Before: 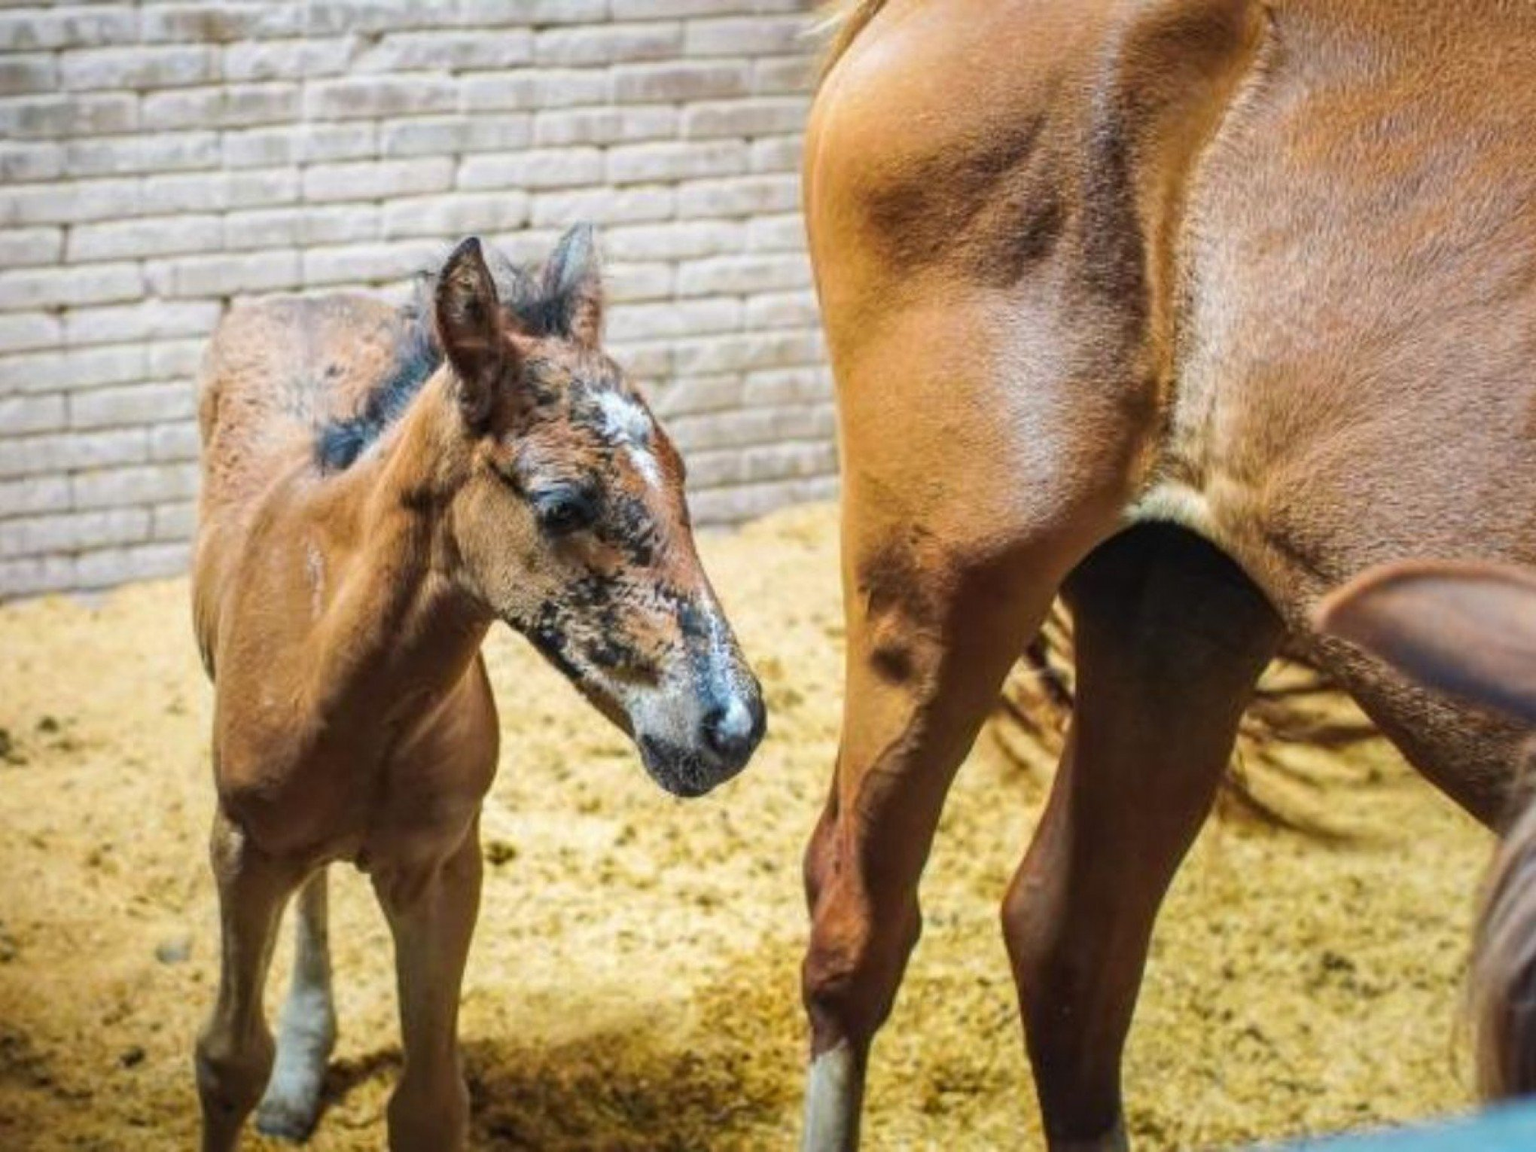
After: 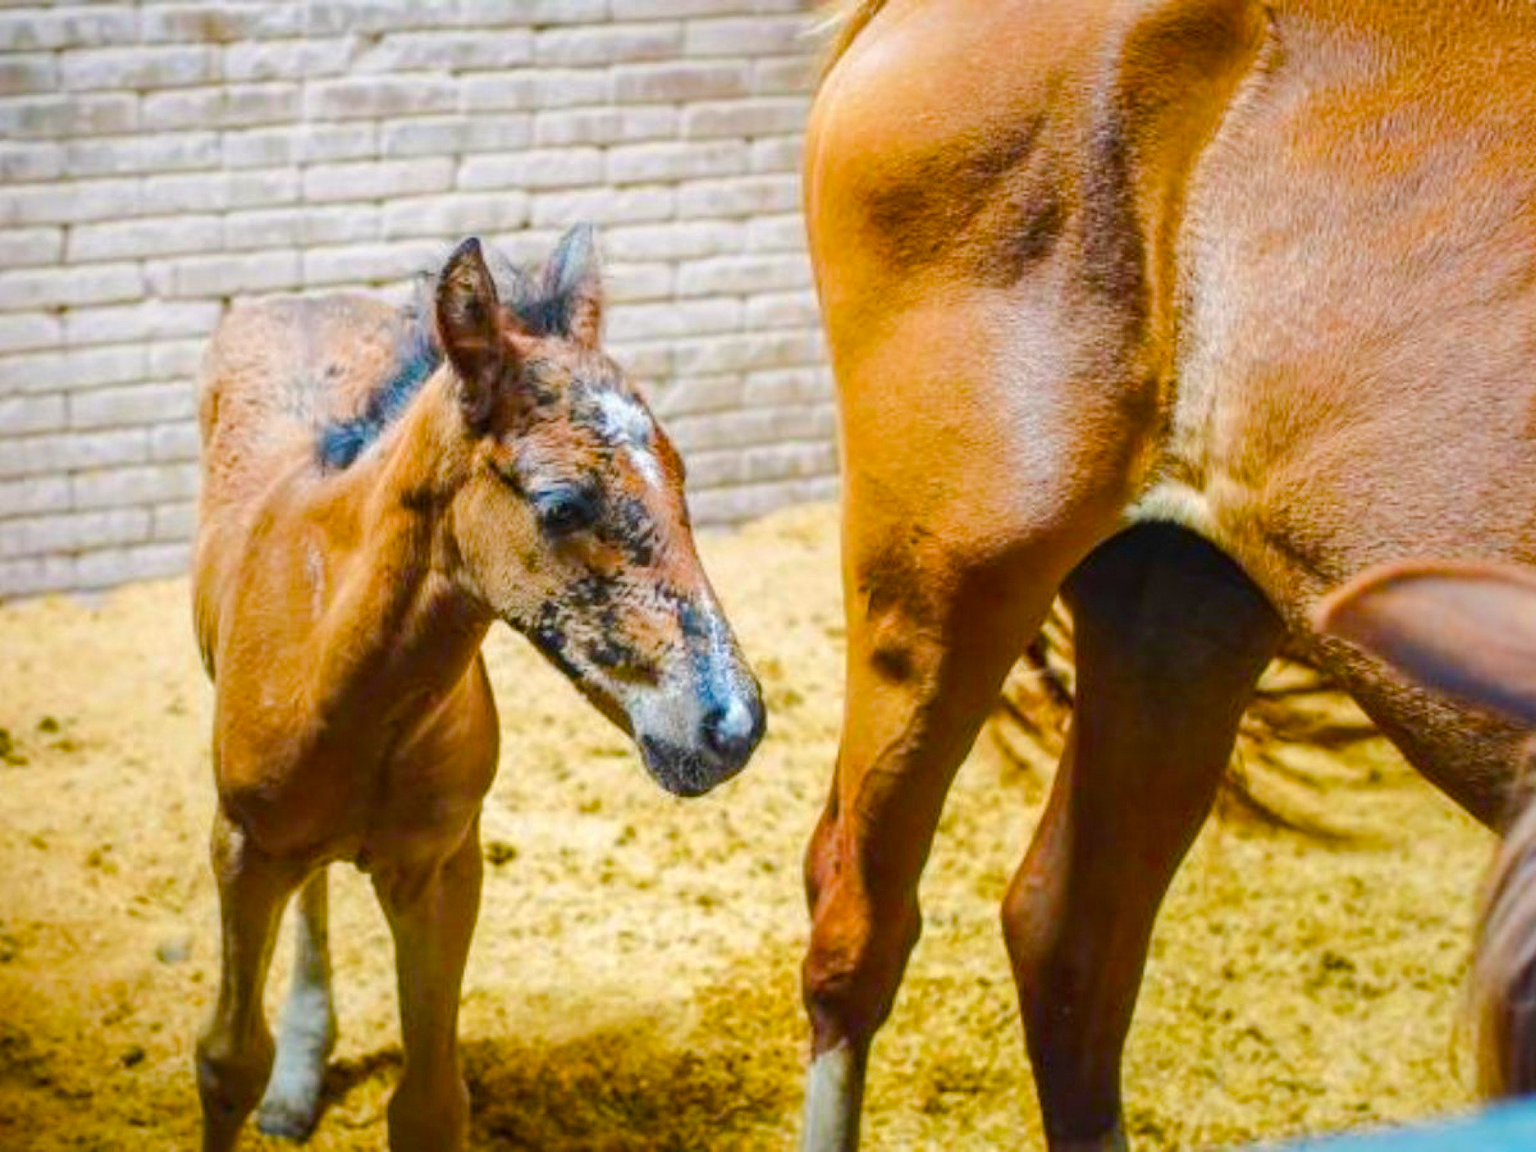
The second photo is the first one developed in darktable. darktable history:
color balance rgb: highlights gain › chroma 0.298%, highlights gain › hue 332.85°, perceptual saturation grading › global saturation 28.174%, perceptual saturation grading › highlights -24.711%, perceptual saturation grading › mid-tones 25.24%, perceptual saturation grading › shadows 49.964%, perceptual brilliance grading › mid-tones 11.051%, perceptual brilliance grading › shadows 14.56%, global vibrance 14.28%
